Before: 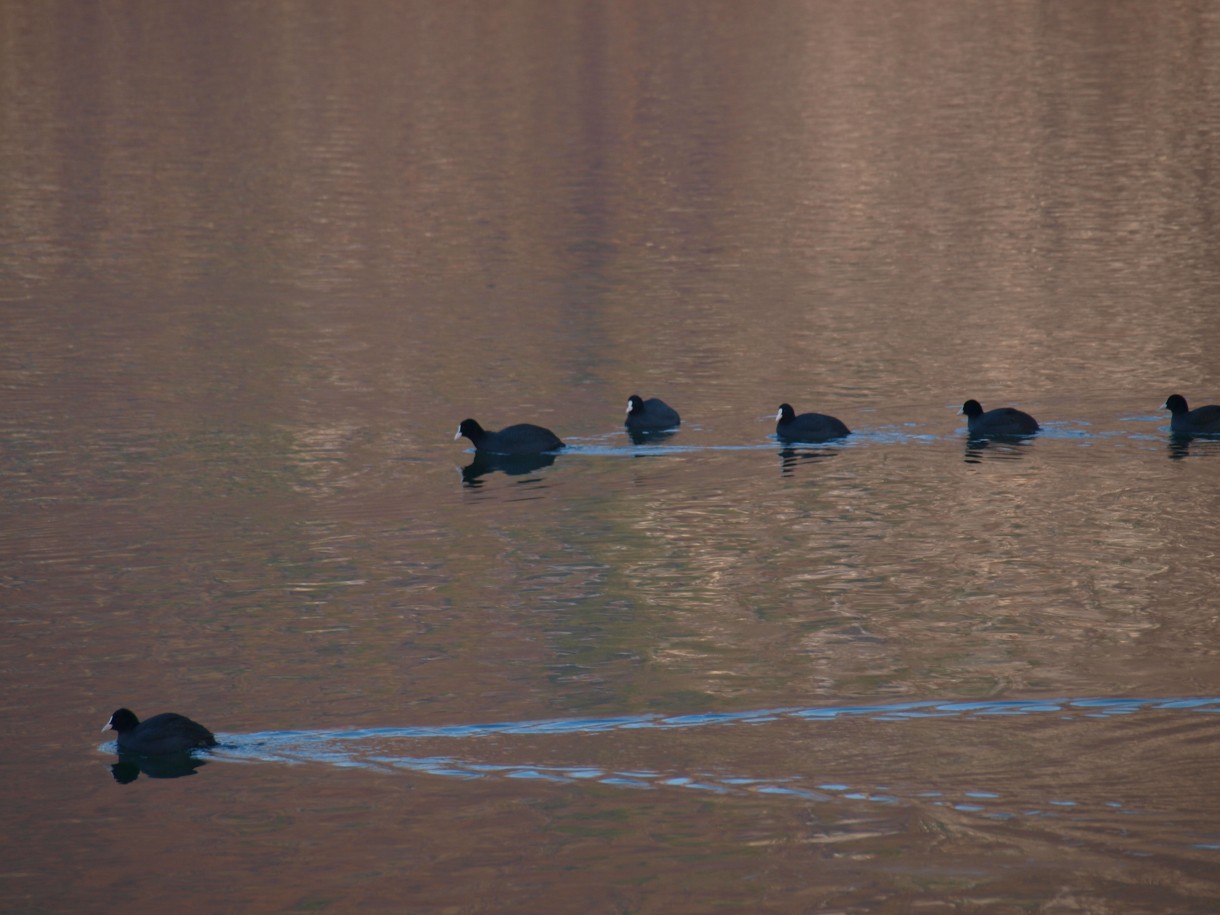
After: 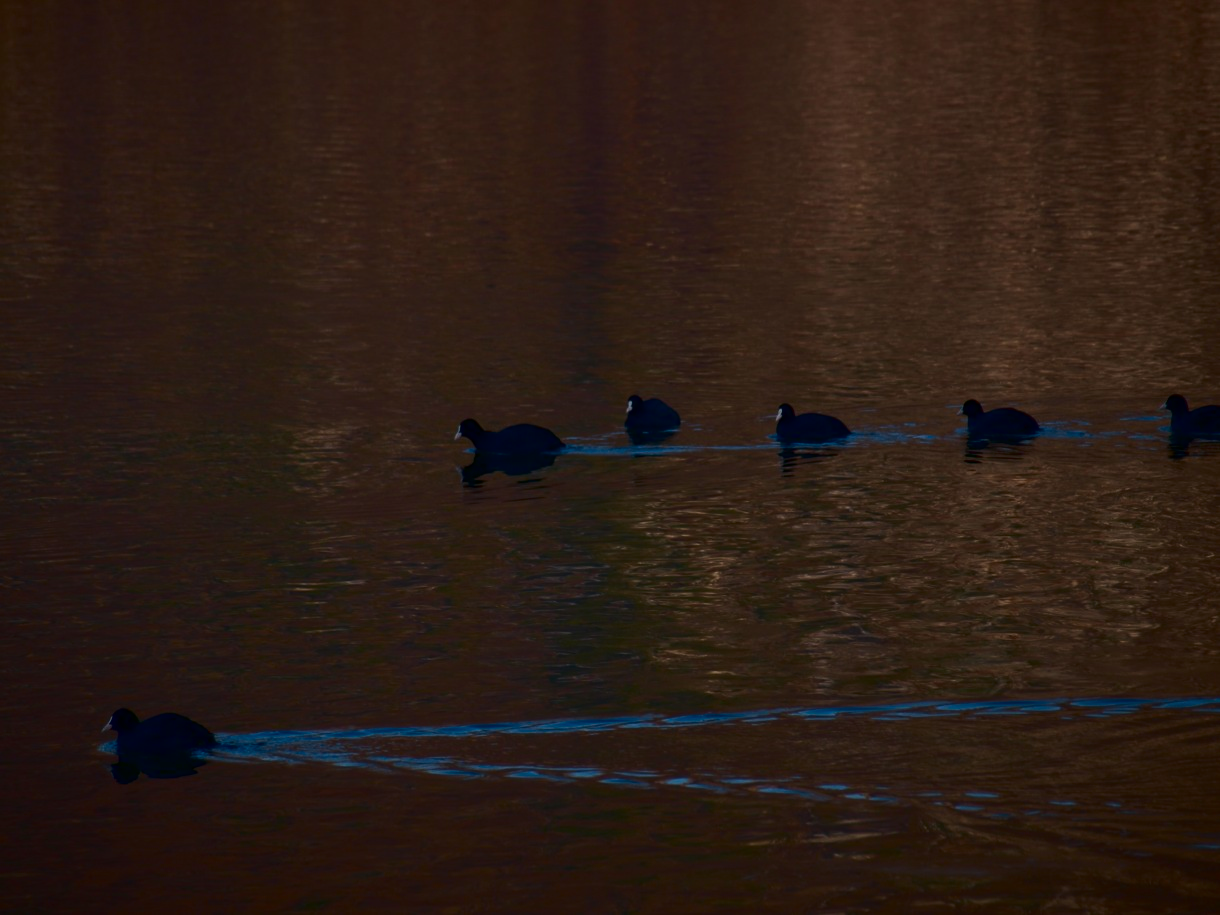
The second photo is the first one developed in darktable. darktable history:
contrast brightness saturation: contrast 0.094, brightness -0.603, saturation 0.173
